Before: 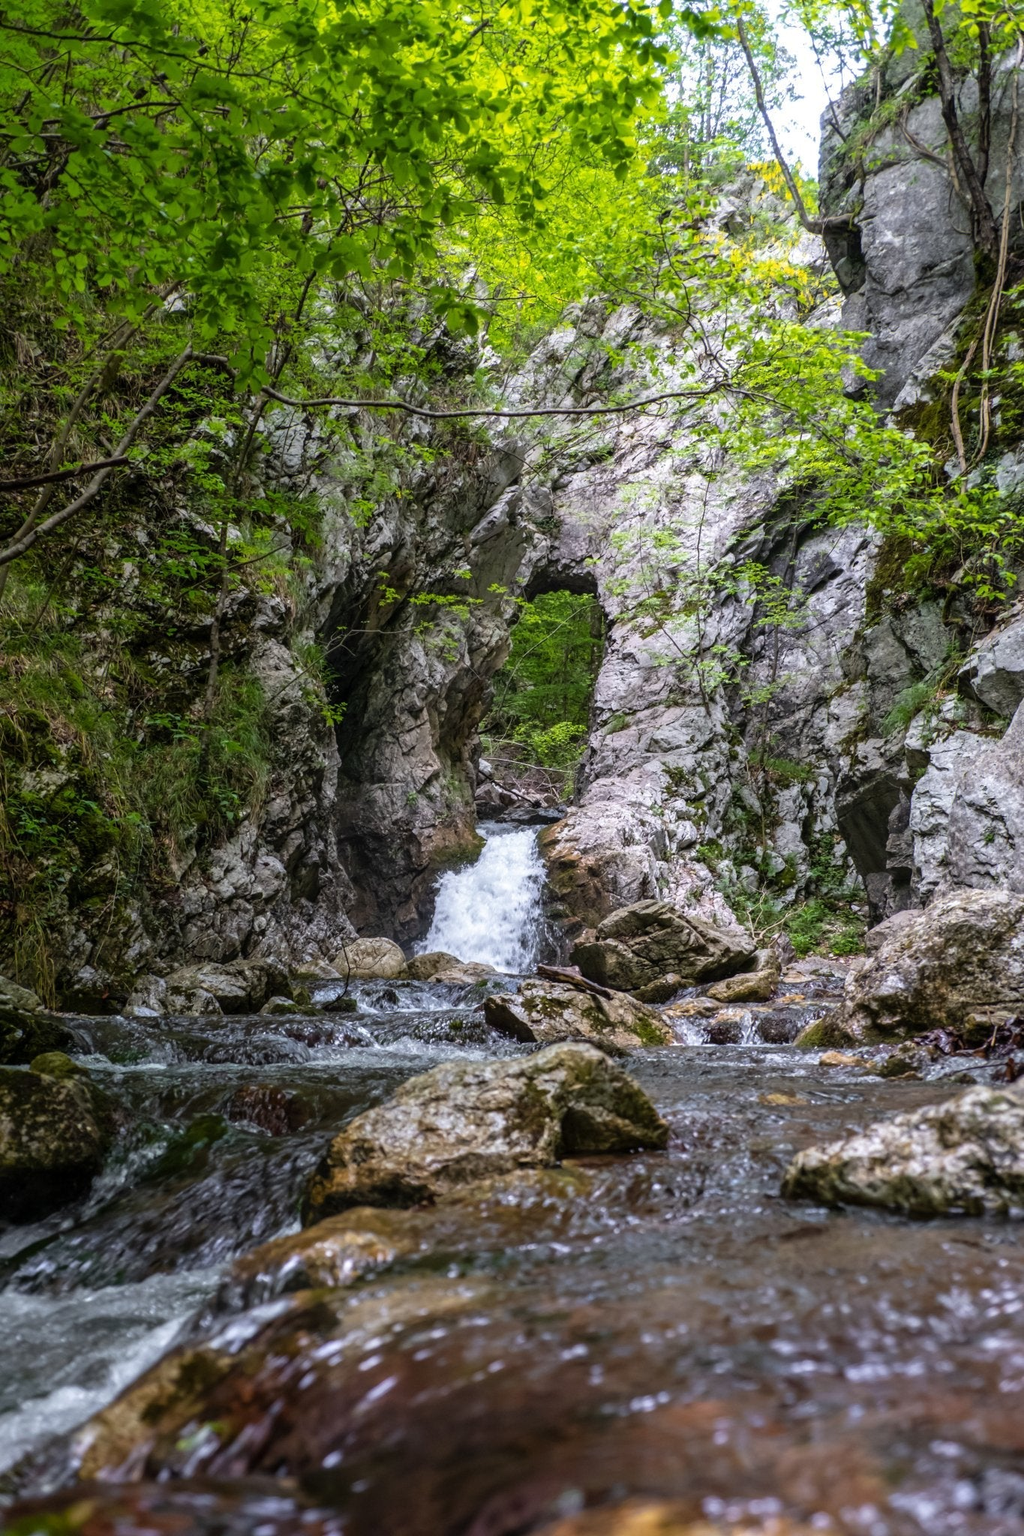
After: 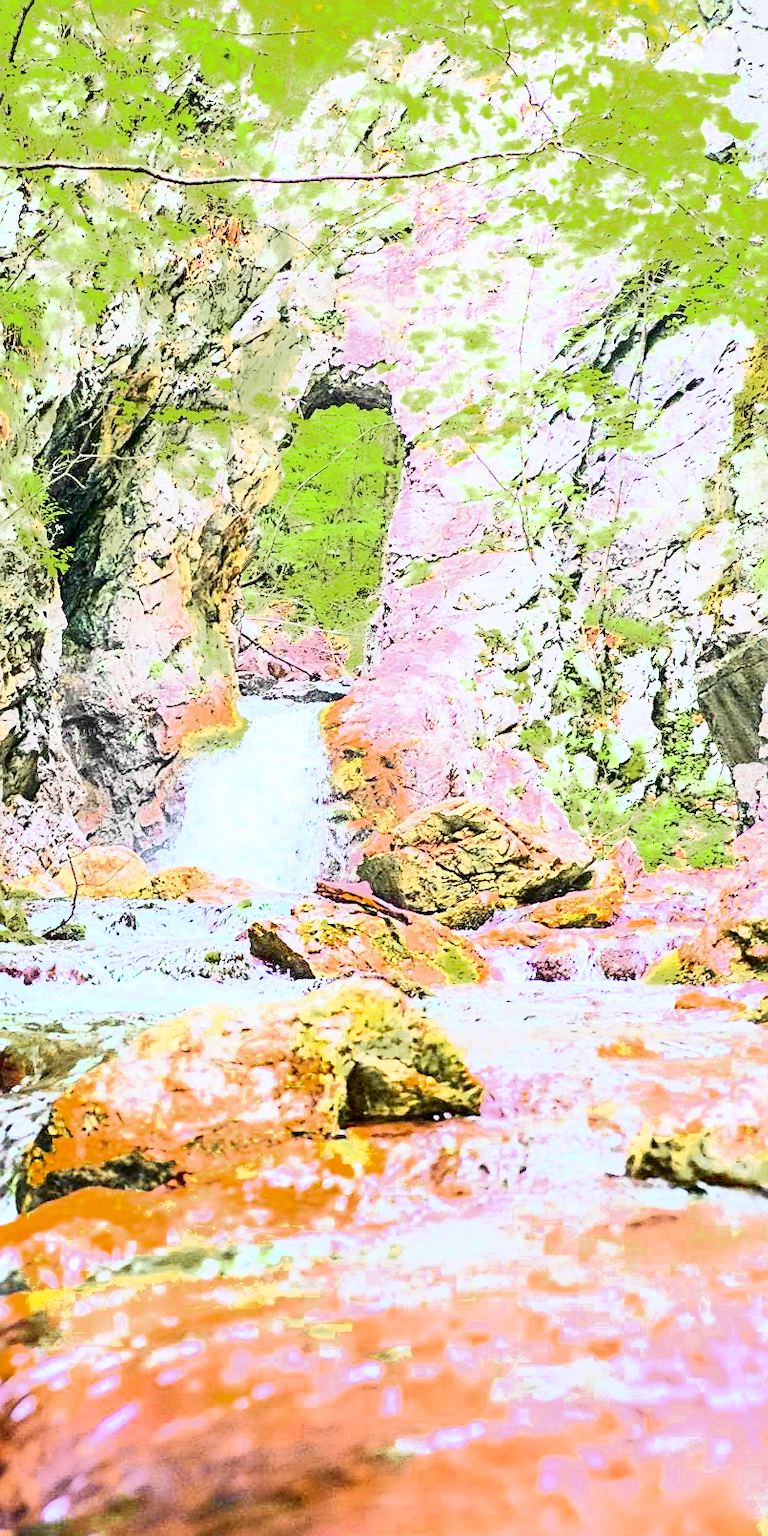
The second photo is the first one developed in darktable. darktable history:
sharpen: on, module defaults
exposure: black level correction 0.001, exposure 2.607 EV, compensate exposure bias true, compensate highlight preservation false
color zones: curves: ch0 [(0.11, 0.396) (0.195, 0.36) (0.25, 0.5) (0.303, 0.412) (0.357, 0.544) (0.75, 0.5) (0.967, 0.328)]; ch1 [(0, 0.468) (0.112, 0.512) (0.202, 0.6) (0.25, 0.5) (0.307, 0.352) (0.357, 0.544) (0.75, 0.5) (0.963, 0.524)]
crop and rotate: left 28.256%, top 17.734%, right 12.656%, bottom 3.573%
tone curve: curves: ch0 [(0, 0) (0.046, 0.031) (0.163, 0.114) (0.391, 0.432) (0.488, 0.561) (0.695, 0.839) (0.785, 0.904) (1, 0.965)]; ch1 [(0, 0) (0.248, 0.252) (0.427, 0.412) (0.482, 0.462) (0.499, 0.497) (0.518, 0.52) (0.535, 0.577) (0.585, 0.623) (0.679, 0.743) (0.788, 0.809) (1, 1)]; ch2 [(0, 0) (0.313, 0.262) (0.427, 0.417) (0.473, 0.47) (0.503, 0.503) (0.523, 0.515) (0.557, 0.596) (0.598, 0.646) (0.708, 0.771) (1, 1)], color space Lab, independent channels, preserve colors none
base curve: curves: ch0 [(0, 0) (0.018, 0.026) (0.143, 0.37) (0.33, 0.731) (0.458, 0.853) (0.735, 0.965) (0.905, 0.986) (1, 1)]
